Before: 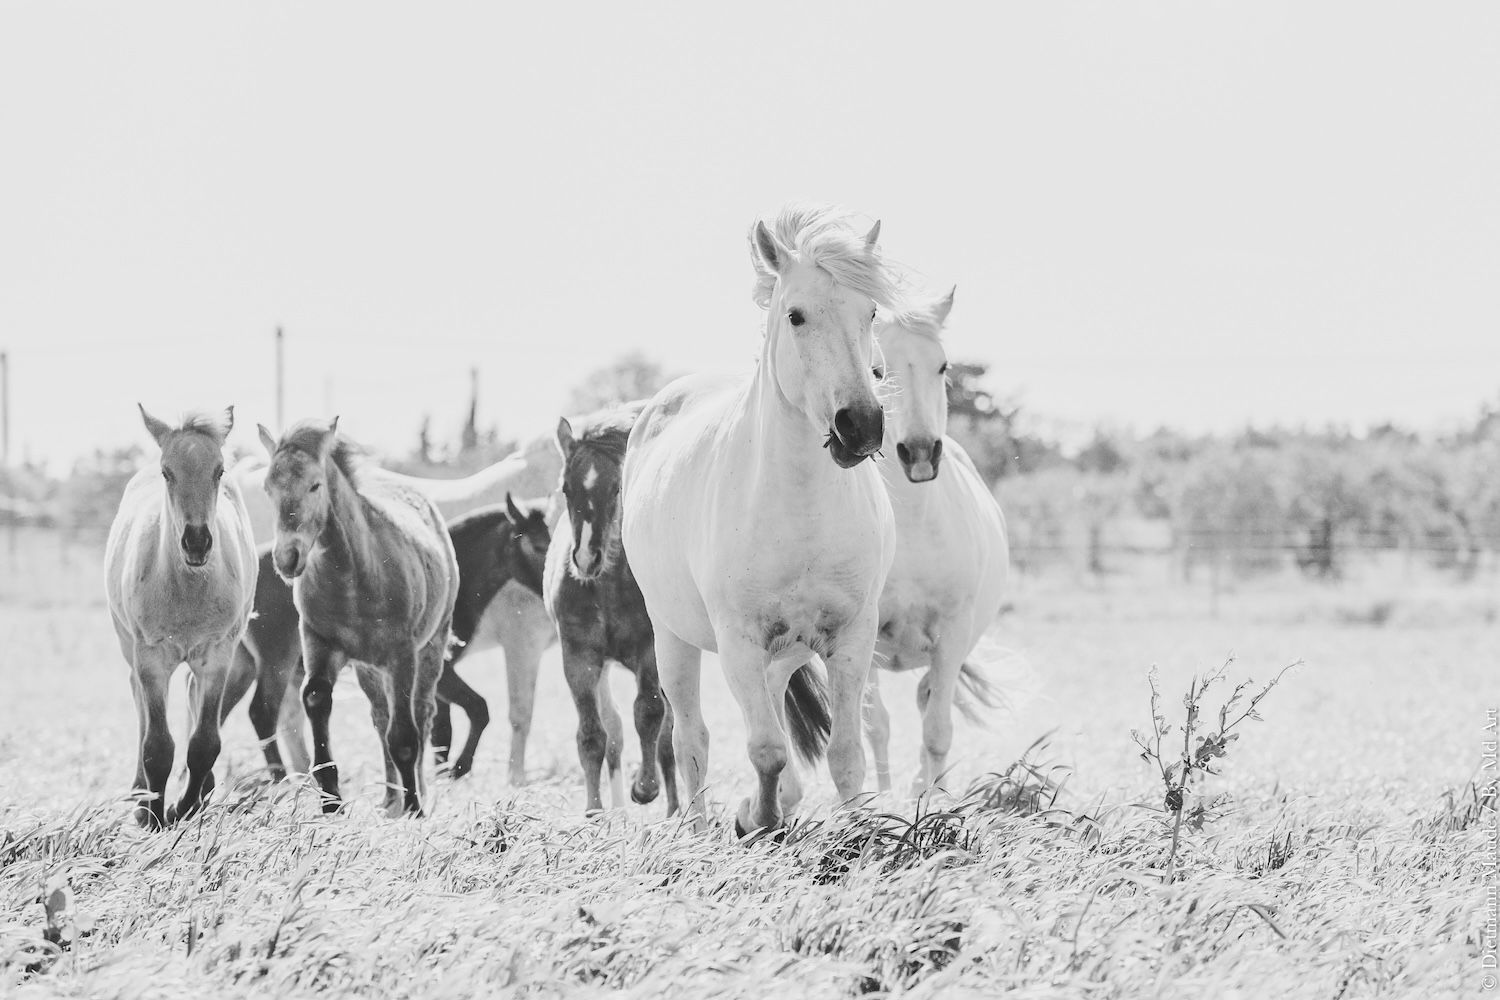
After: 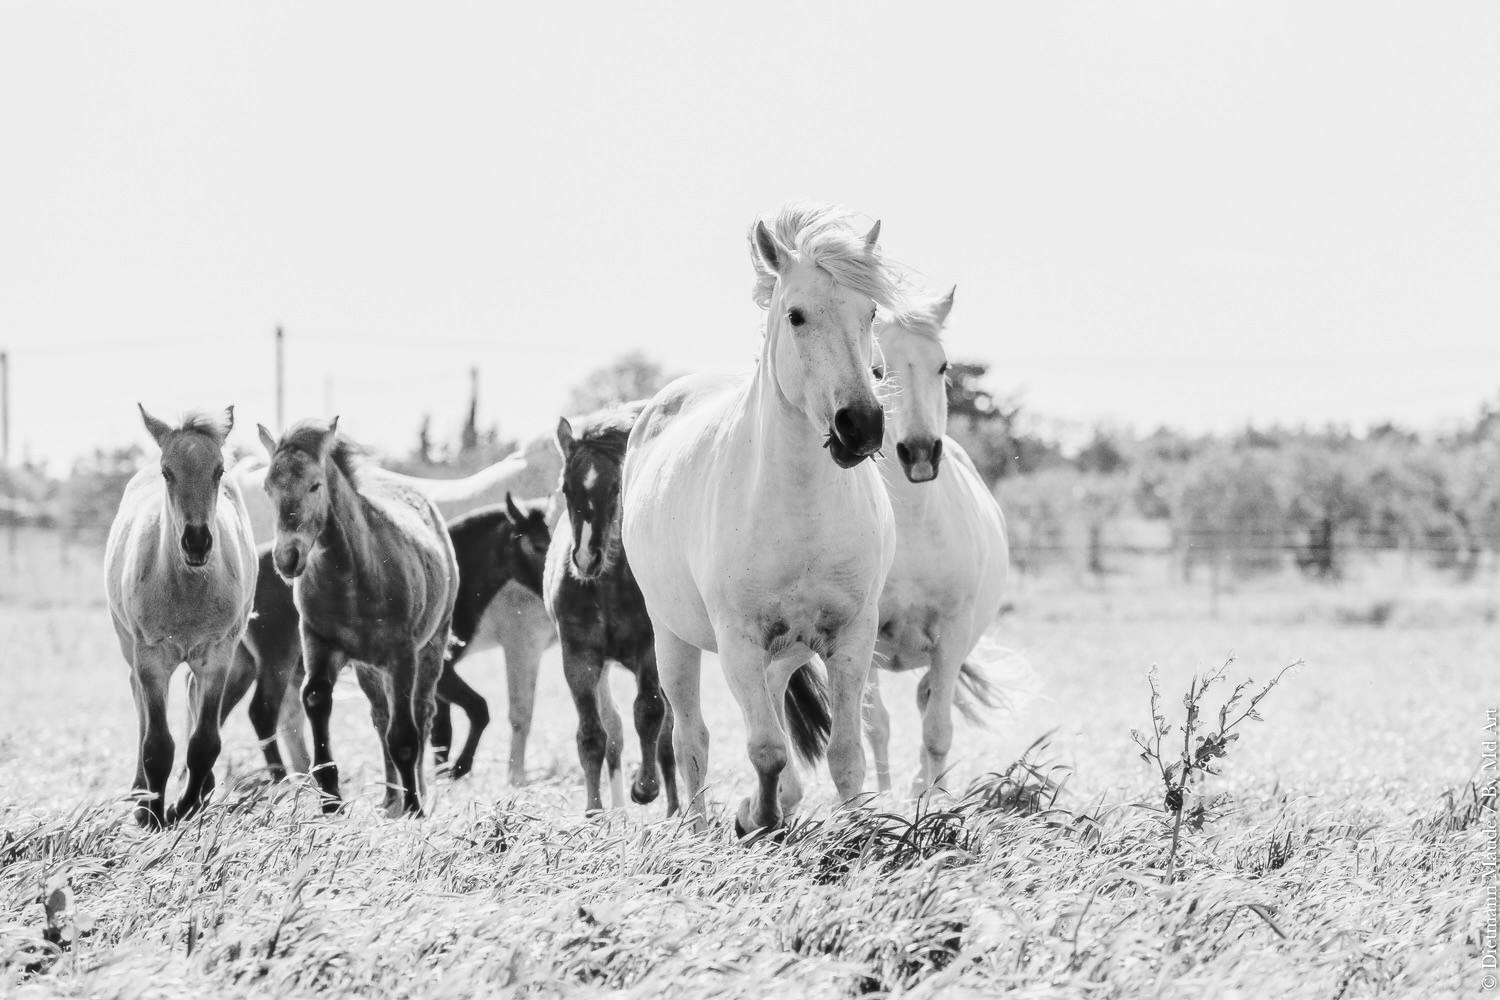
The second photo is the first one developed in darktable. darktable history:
soften: size 10%, saturation 50%, brightness 0.2 EV, mix 10%
levels: levels [0.101, 0.578, 0.953]
